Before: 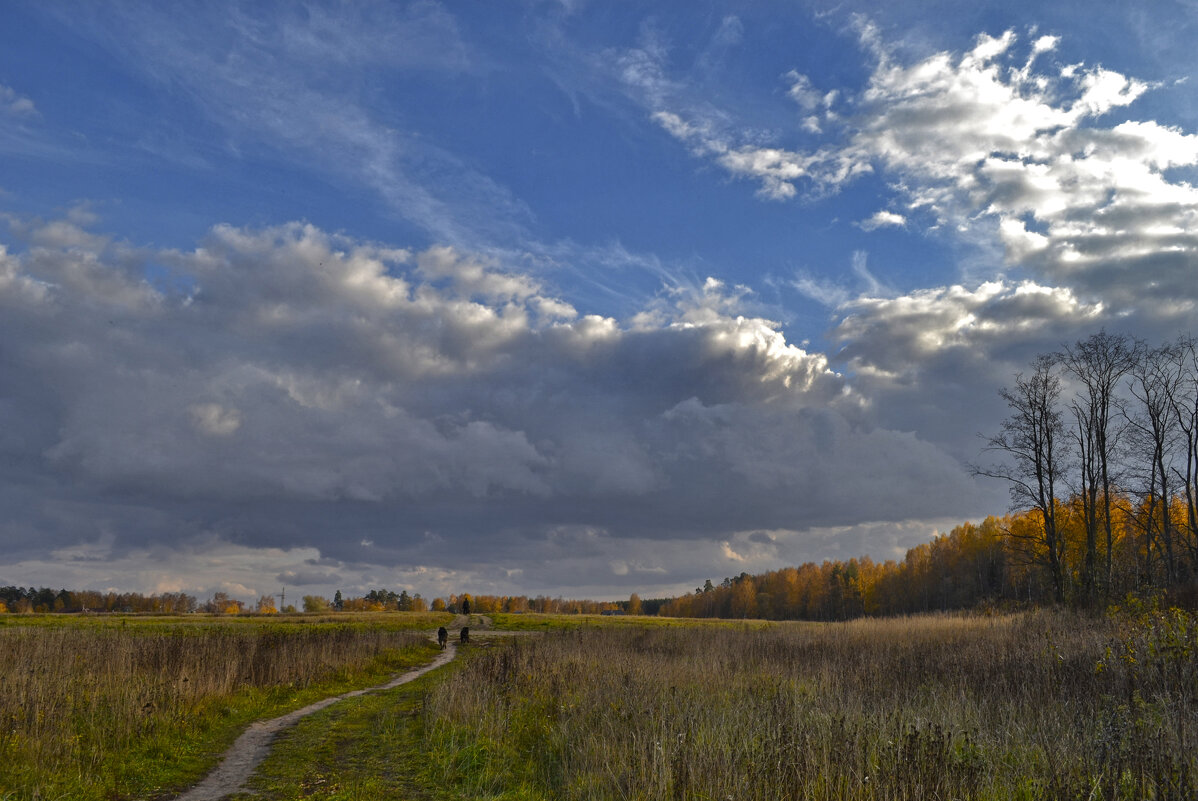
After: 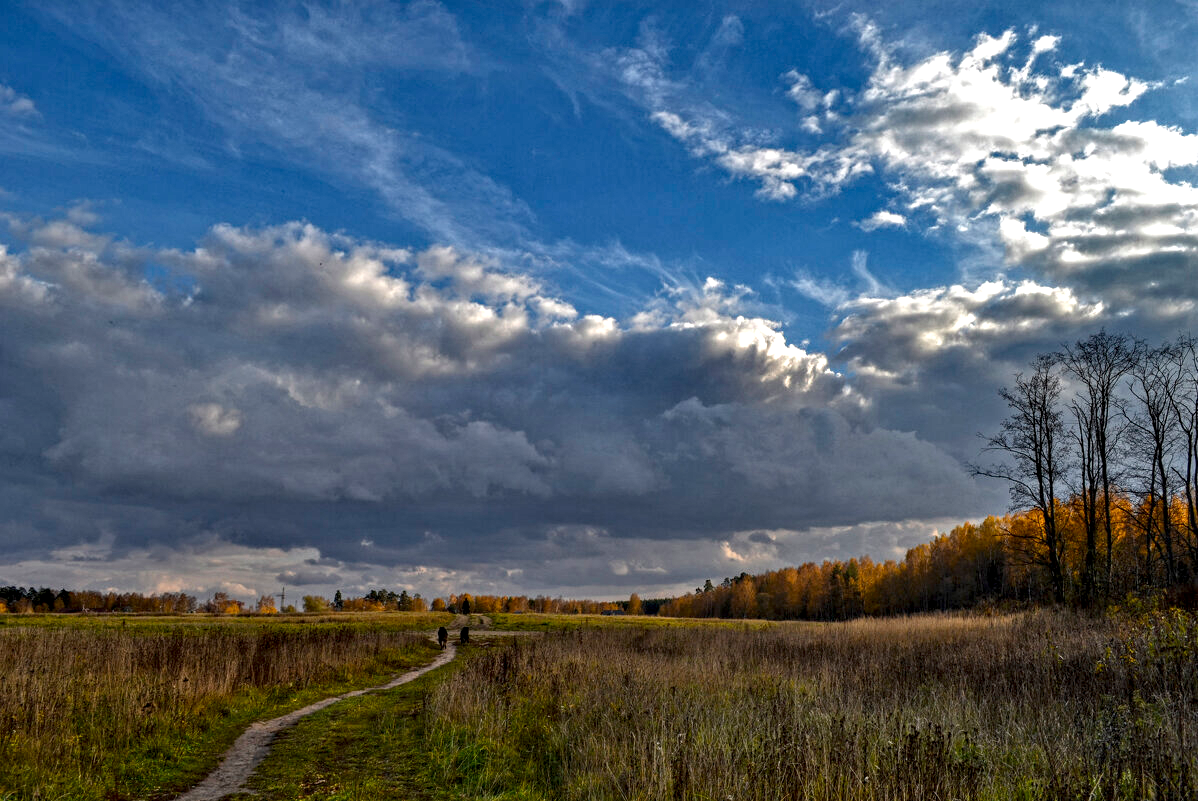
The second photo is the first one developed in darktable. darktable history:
shadows and highlights: shadows -30, highlights 30
local contrast: detail 150%
haze removal: compatibility mode true, adaptive false
